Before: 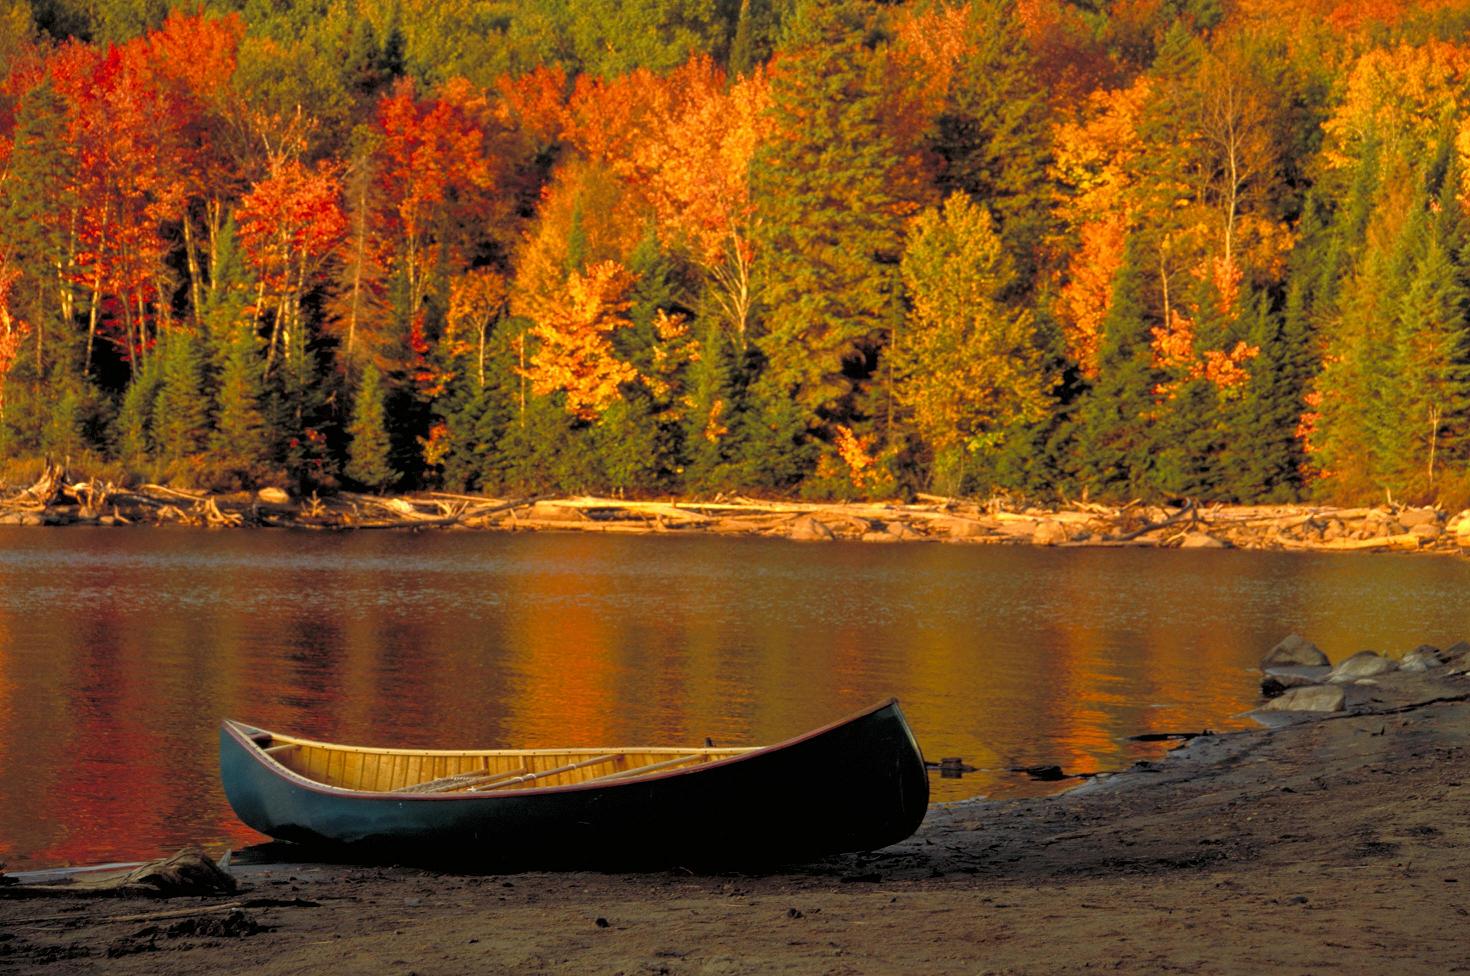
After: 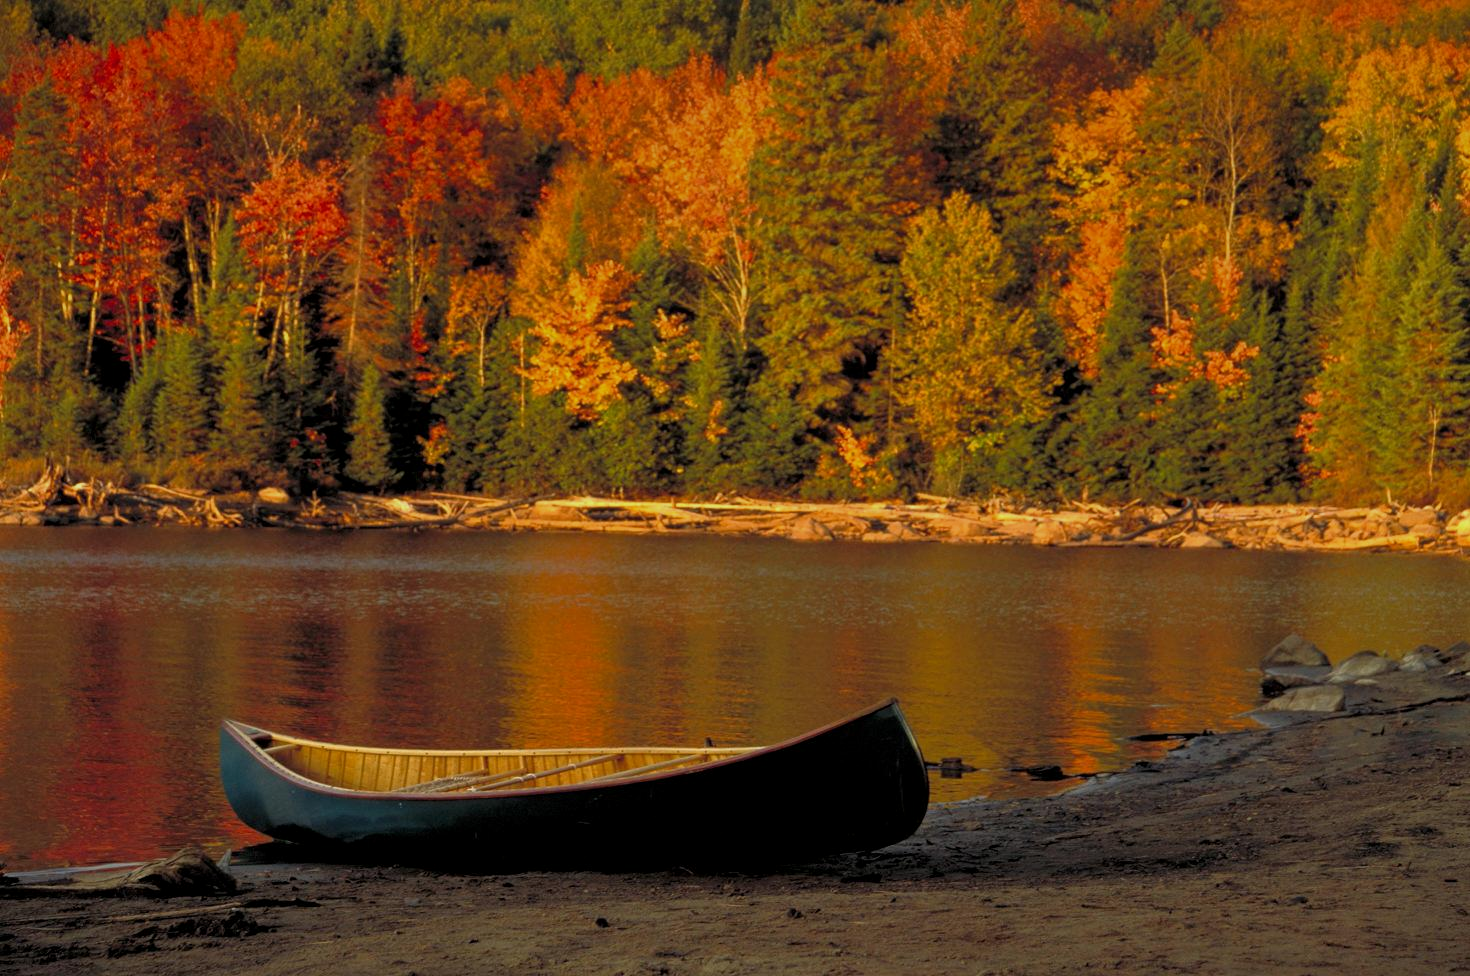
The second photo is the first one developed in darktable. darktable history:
graduated density: on, module defaults
exposure: black level correction 0.001, exposure -0.125 EV, compensate exposure bias true, compensate highlight preservation false
